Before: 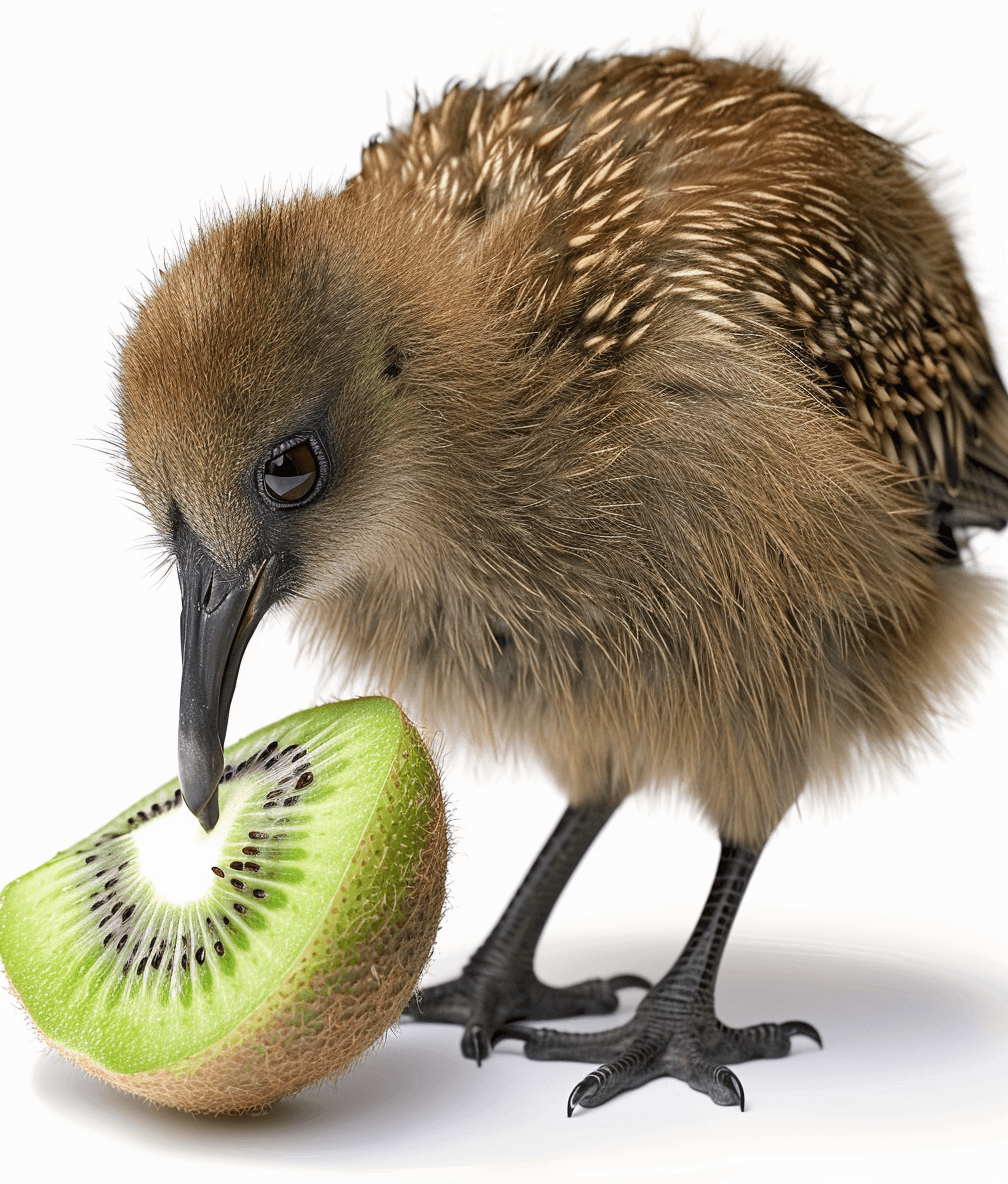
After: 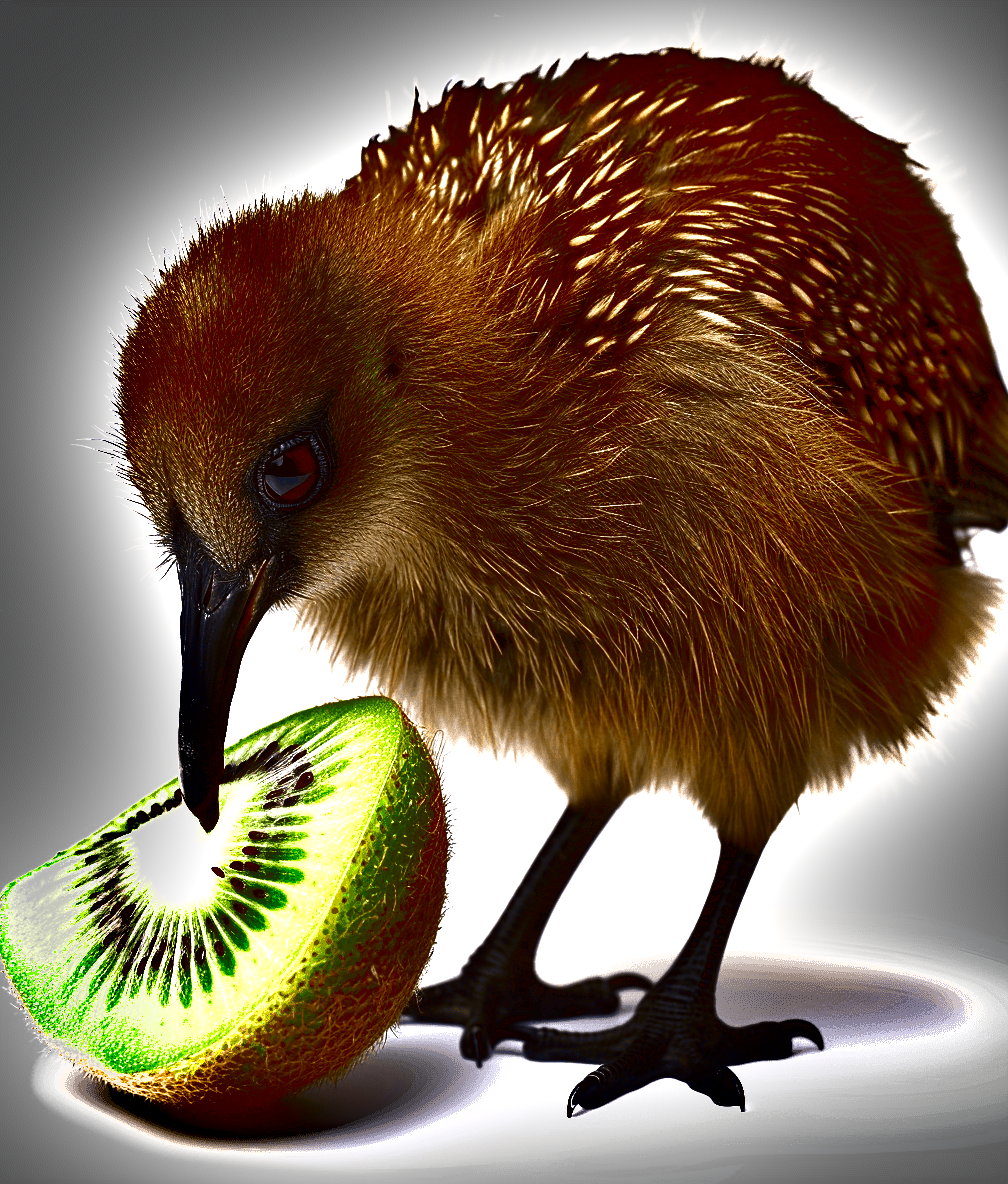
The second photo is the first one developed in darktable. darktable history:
exposure: black level correction 0, exposure 1 EV, compensate highlight preservation false
color balance rgb: perceptual saturation grading › global saturation 24.915%, perceptual saturation grading › highlights -50.138%, perceptual saturation grading › shadows 30.756%, contrast -10.045%
contrast brightness saturation: brightness -0.998, saturation 0.984
shadows and highlights: shadows 22.8, highlights -48.97, soften with gaussian
velvia: on, module defaults
